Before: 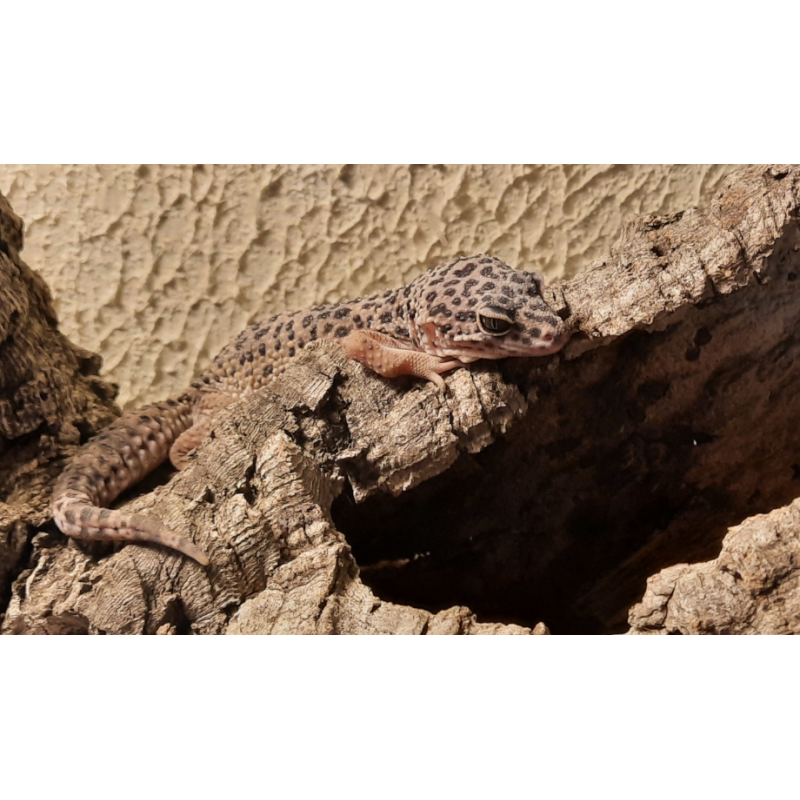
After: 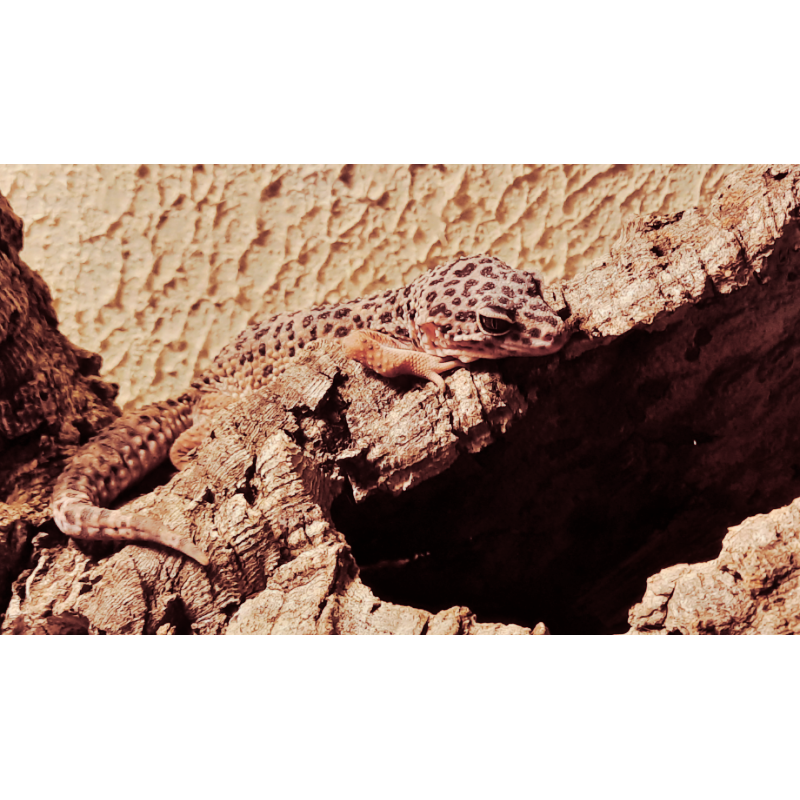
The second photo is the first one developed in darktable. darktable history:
contrast brightness saturation: saturation 0.18
split-toning: highlights › hue 187.2°, highlights › saturation 0.83, balance -68.05, compress 56.43%
tone curve: curves: ch0 [(0, 0) (0.003, 0.002) (0.011, 0.009) (0.025, 0.018) (0.044, 0.03) (0.069, 0.043) (0.1, 0.057) (0.136, 0.079) (0.177, 0.125) (0.224, 0.178) (0.277, 0.255) (0.335, 0.341) (0.399, 0.443) (0.468, 0.553) (0.543, 0.644) (0.623, 0.718) (0.709, 0.779) (0.801, 0.849) (0.898, 0.929) (1, 1)], preserve colors none
